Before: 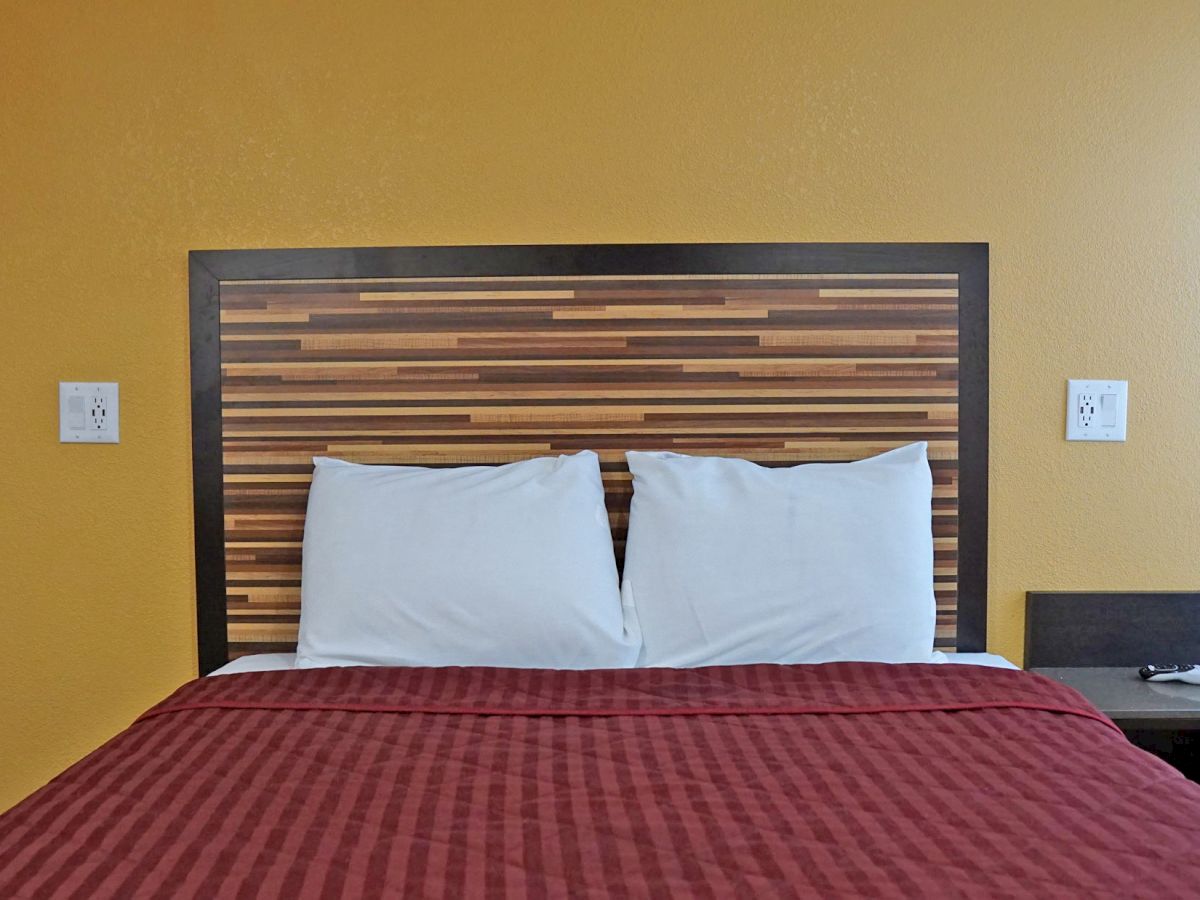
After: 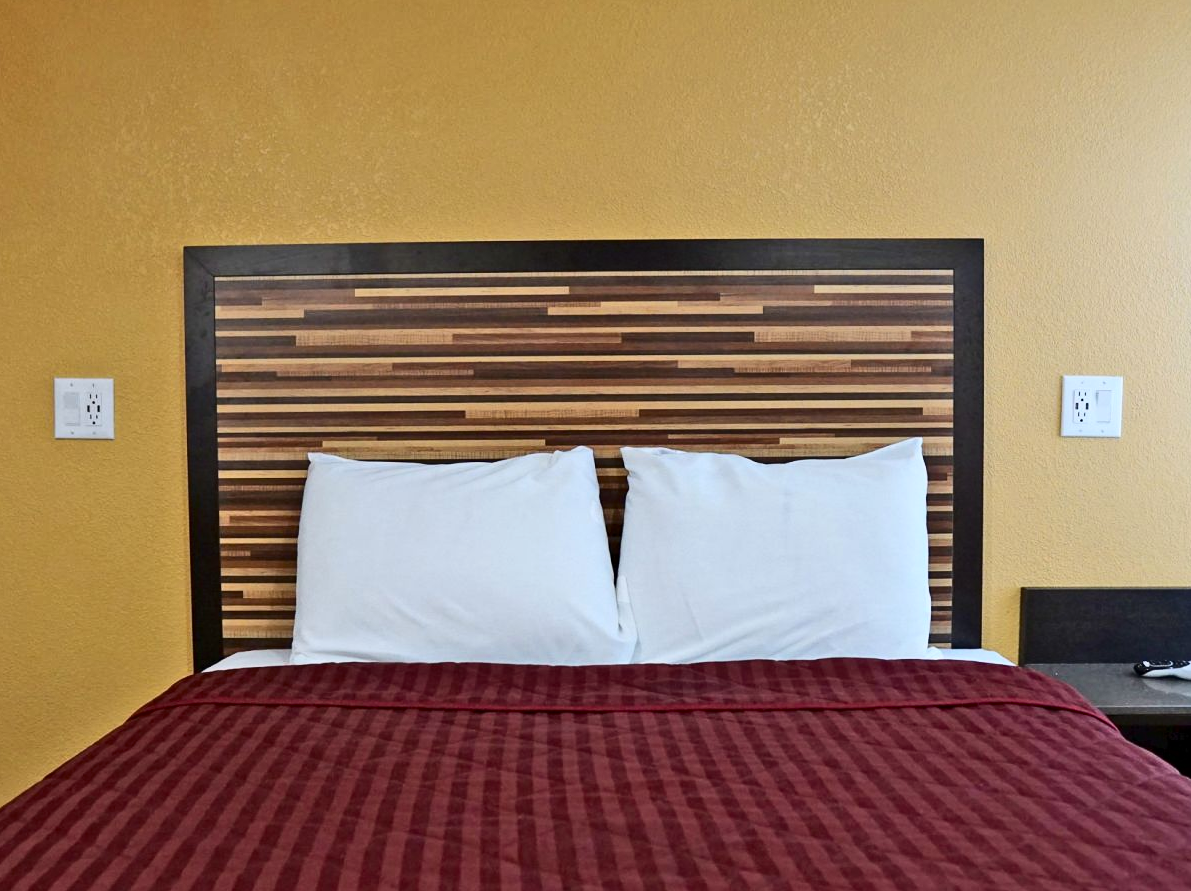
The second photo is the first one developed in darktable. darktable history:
contrast brightness saturation: contrast 0.277
crop: left 0.491%, top 0.488%, right 0.179%, bottom 0.494%
